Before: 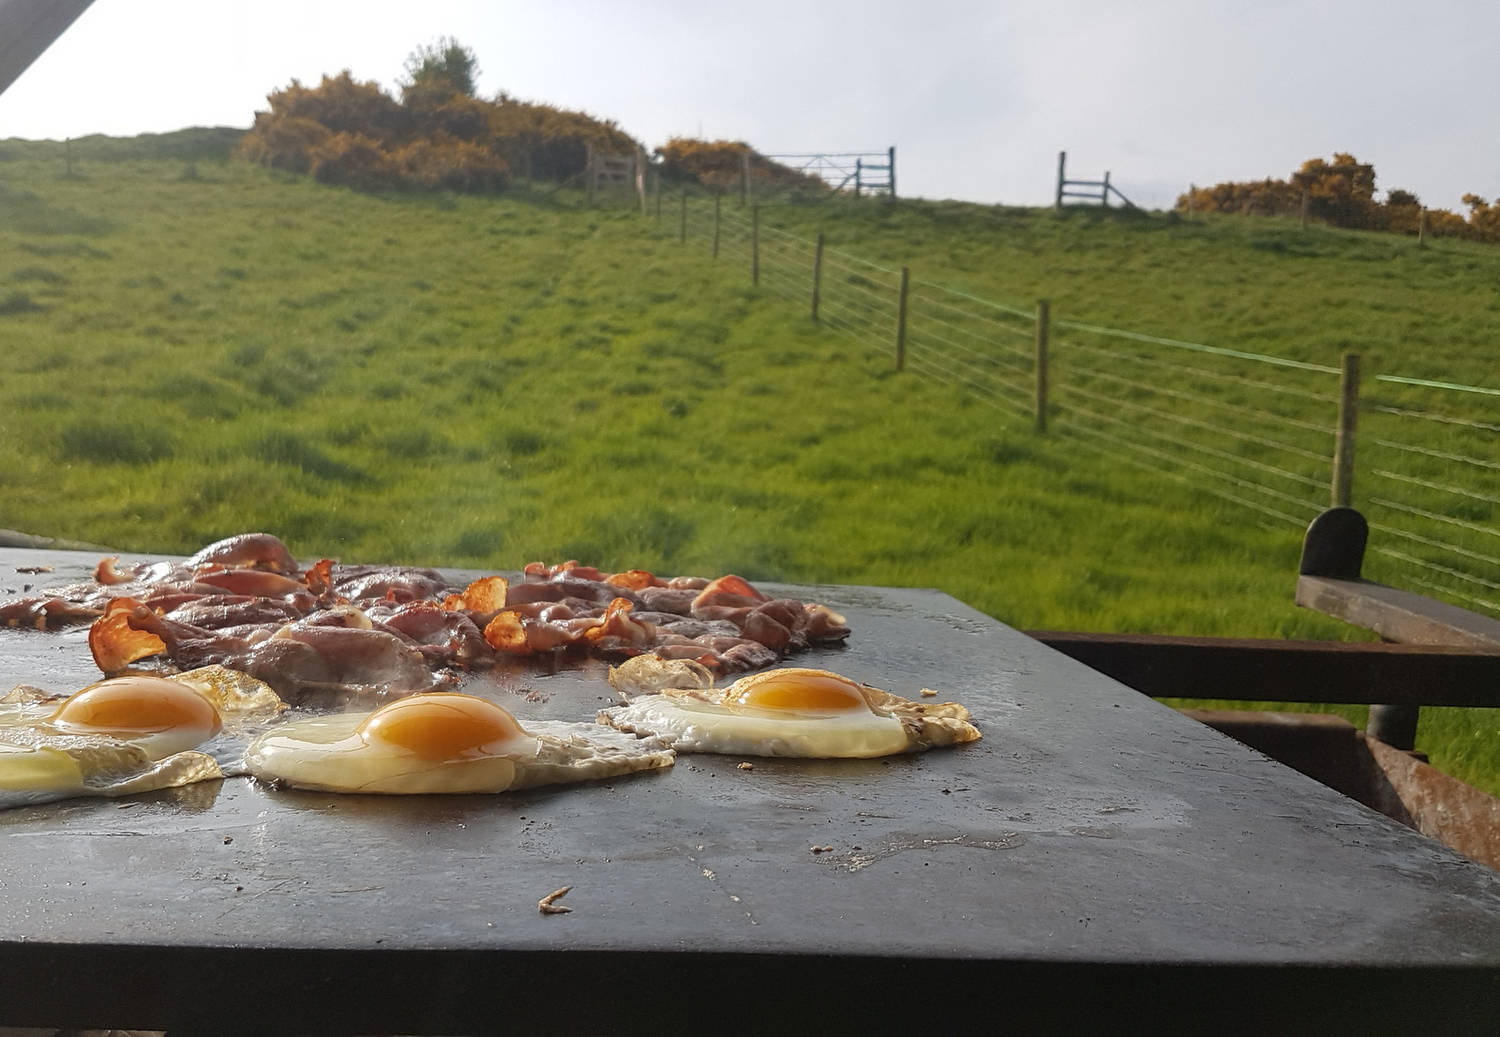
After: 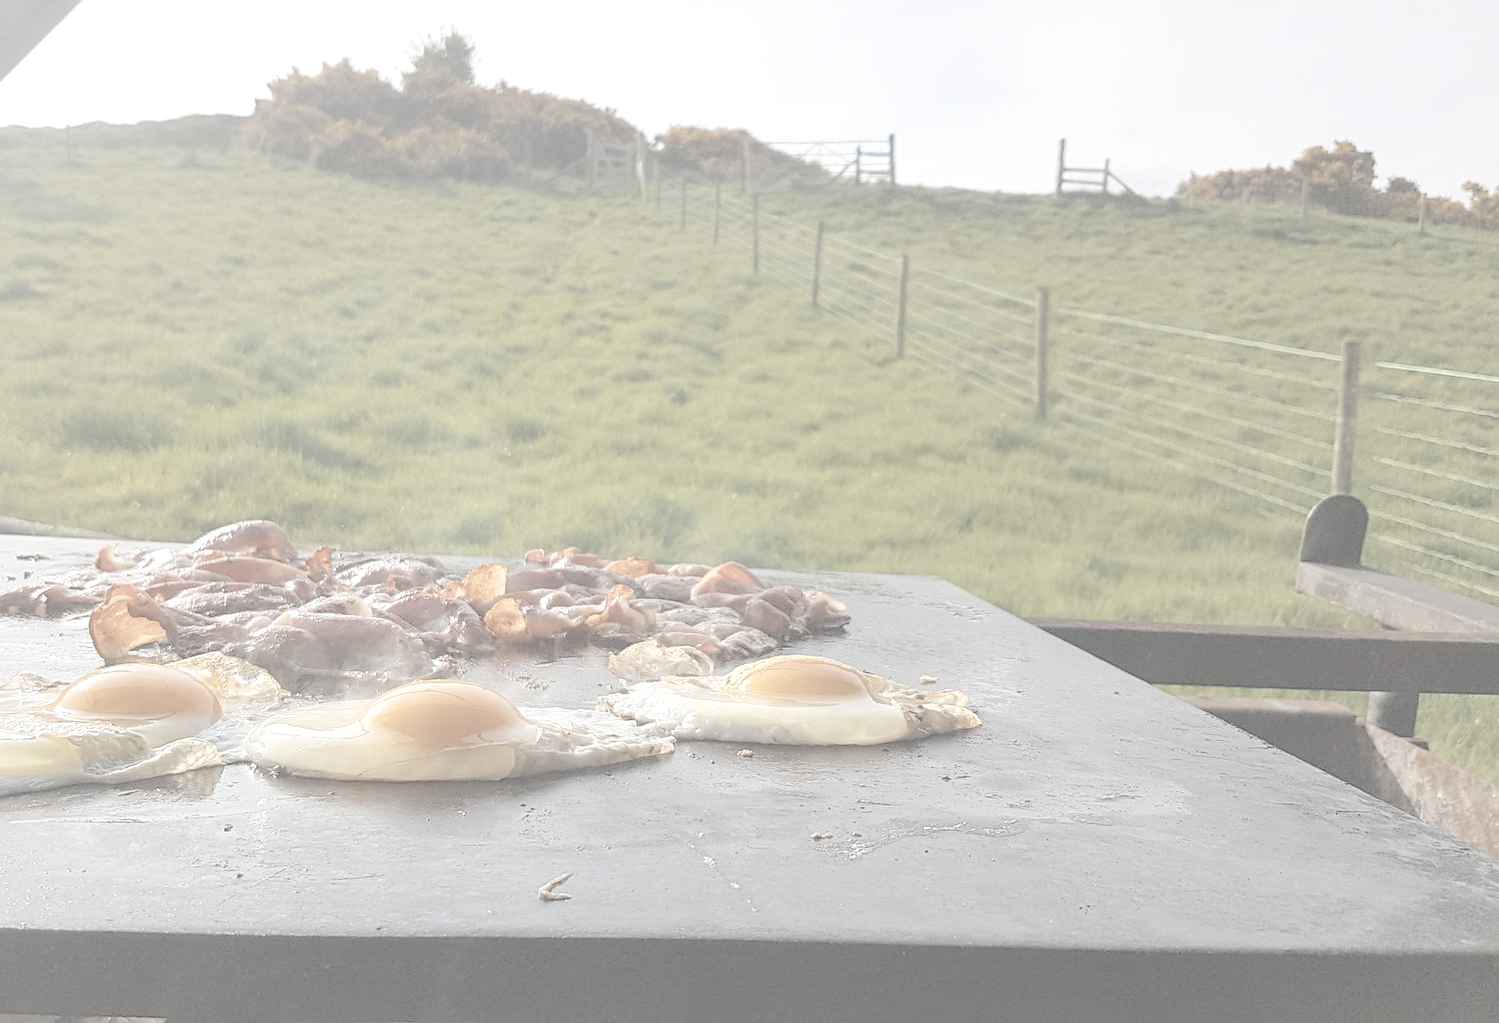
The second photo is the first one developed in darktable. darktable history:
local contrast: on, module defaults
crop: top 1.339%, right 0.026%
color balance rgb: perceptual saturation grading › global saturation 31.269%
contrast brightness saturation: contrast -0.32, brightness 0.76, saturation -0.797
exposure: exposure 1 EV, compensate highlight preservation false
sharpen: amount 0.208
